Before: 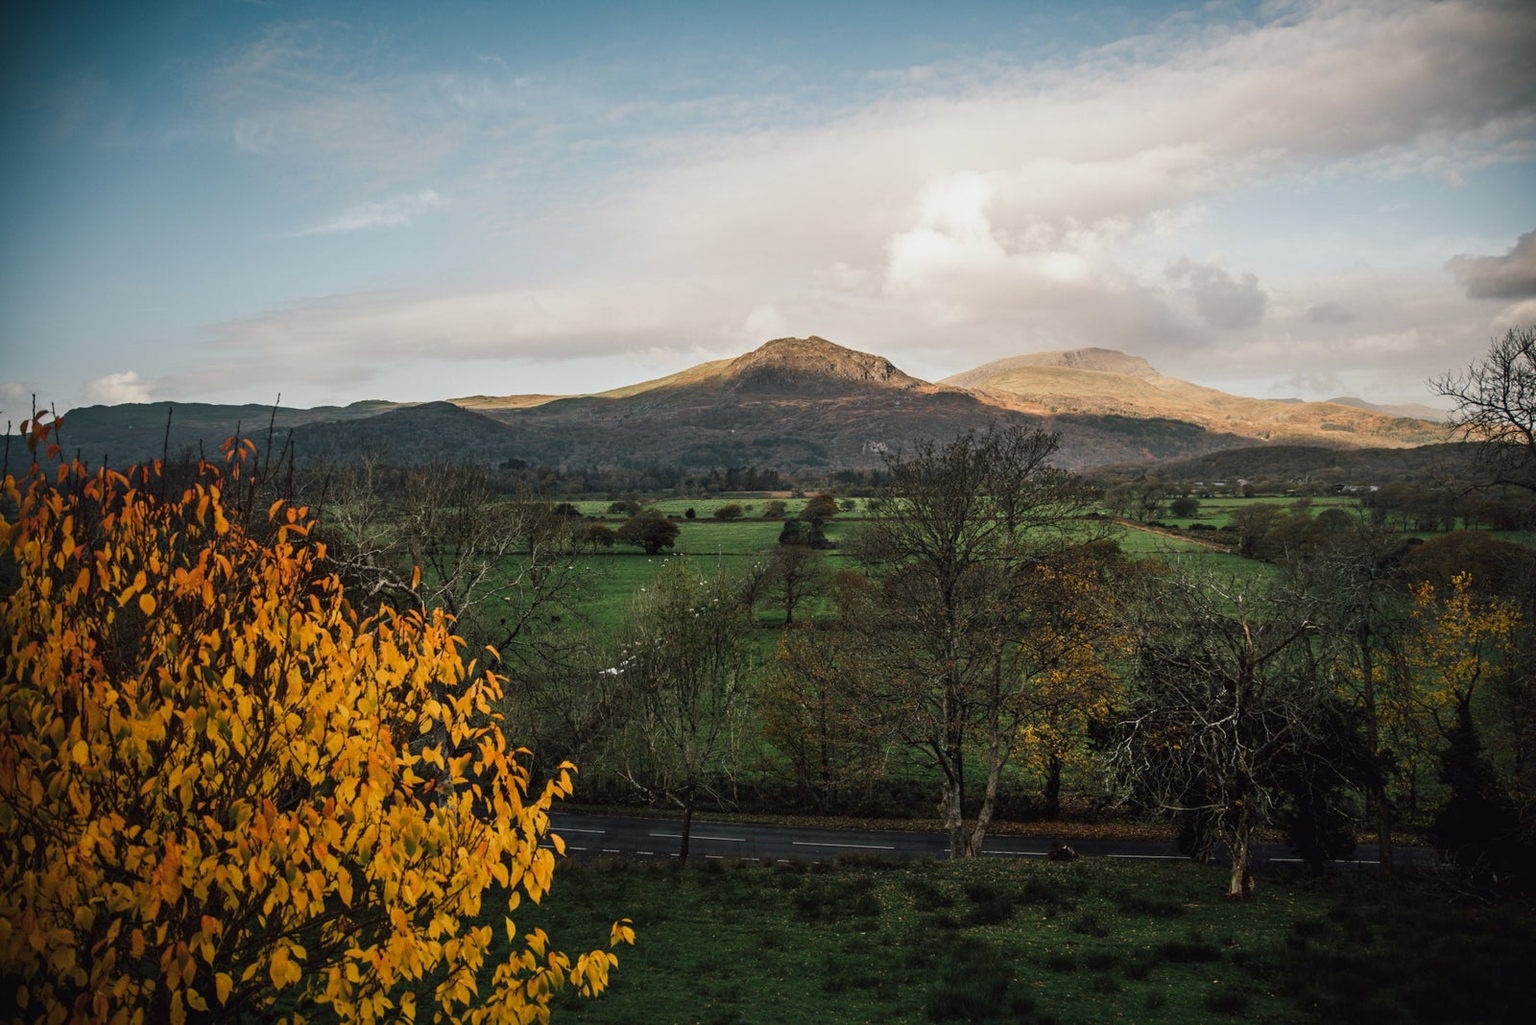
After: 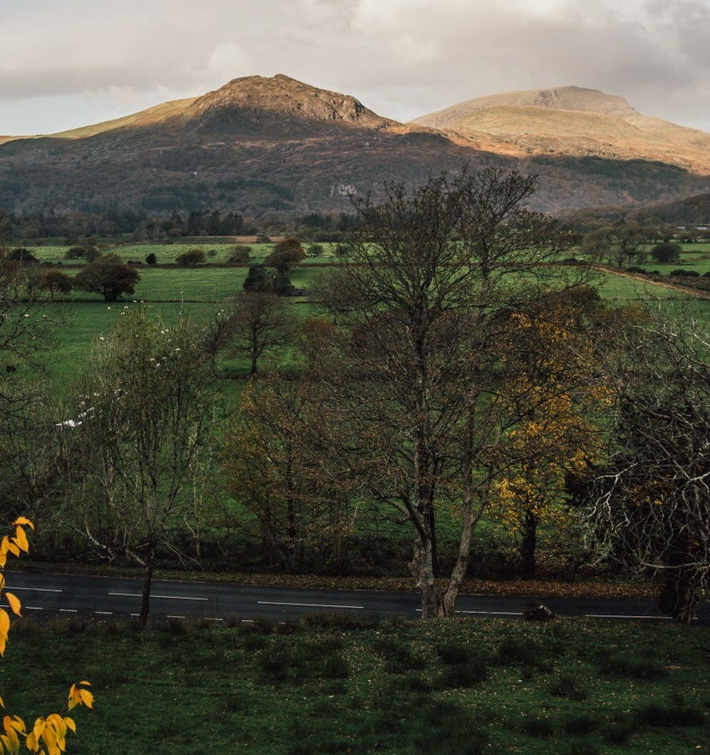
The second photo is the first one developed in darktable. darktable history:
crop: left 35.55%, top 25.871%, right 20.046%, bottom 3.361%
